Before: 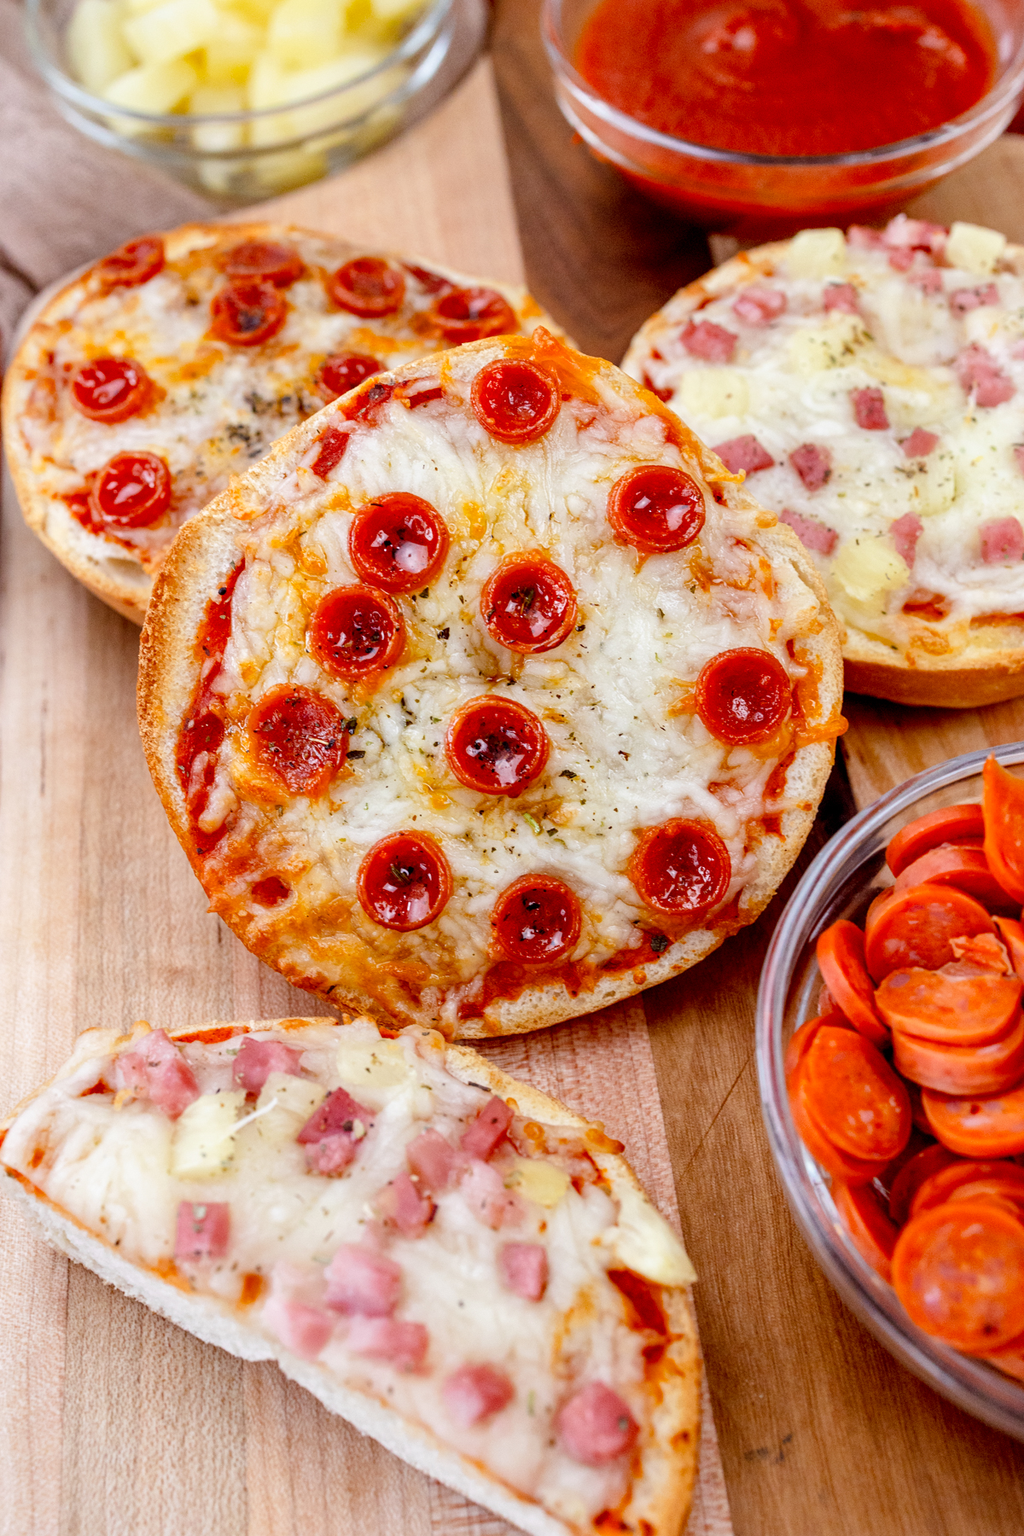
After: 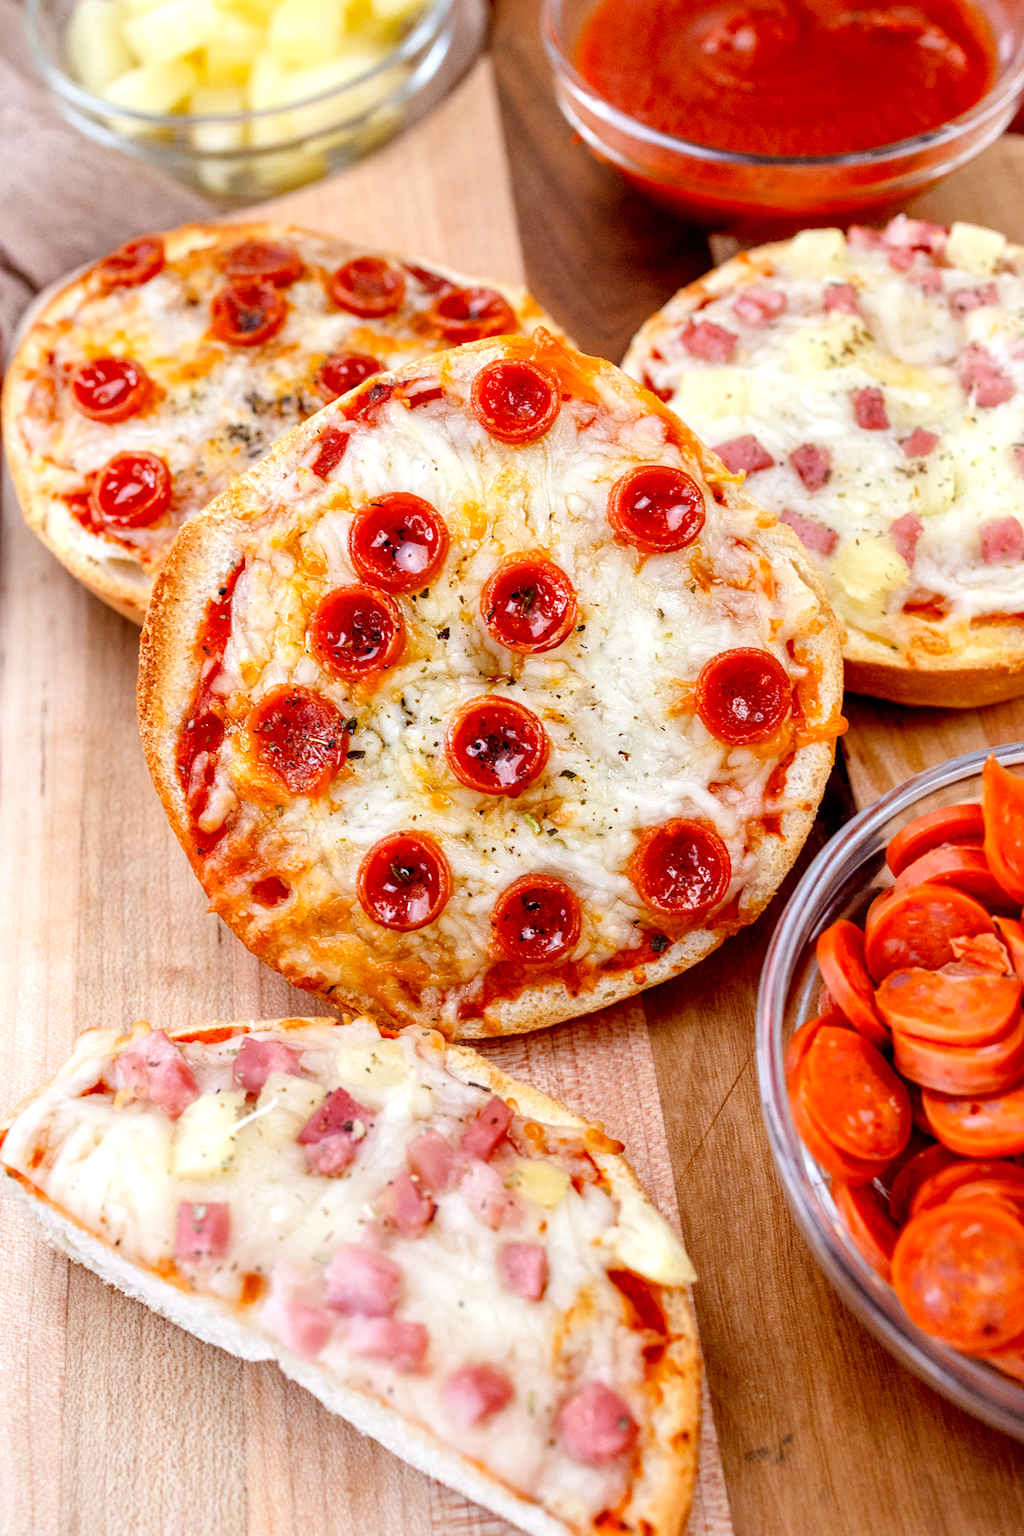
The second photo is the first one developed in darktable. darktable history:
exposure: exposure 0.258 EV, compensate highlight preservation false
tone equalizer: on, module defaults
